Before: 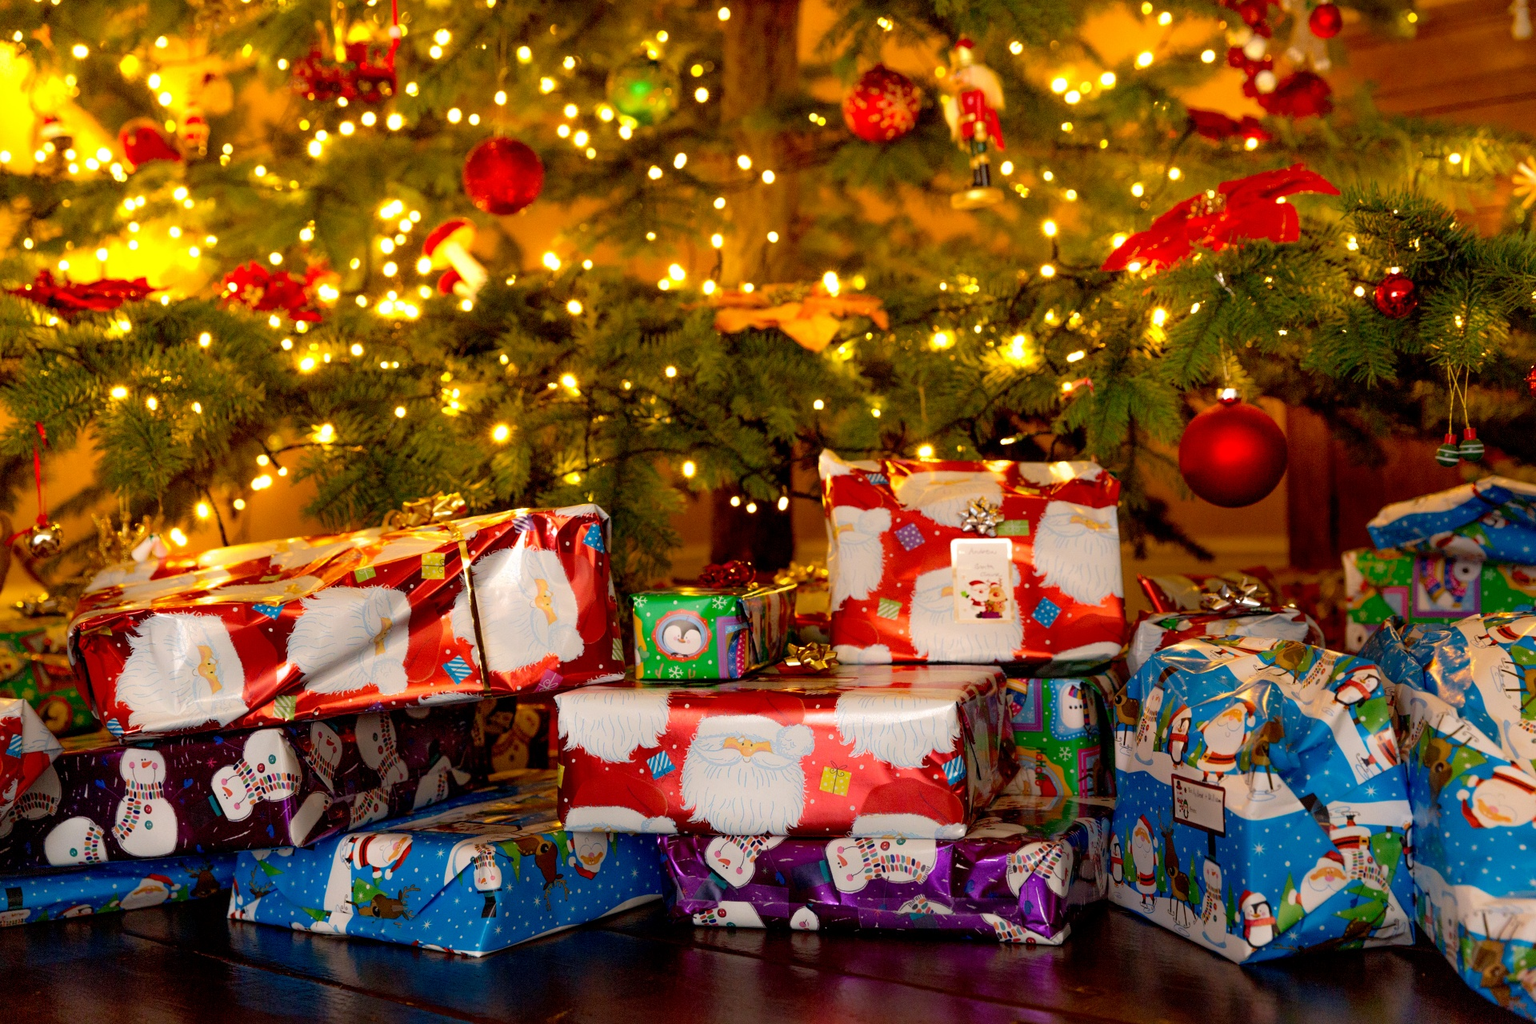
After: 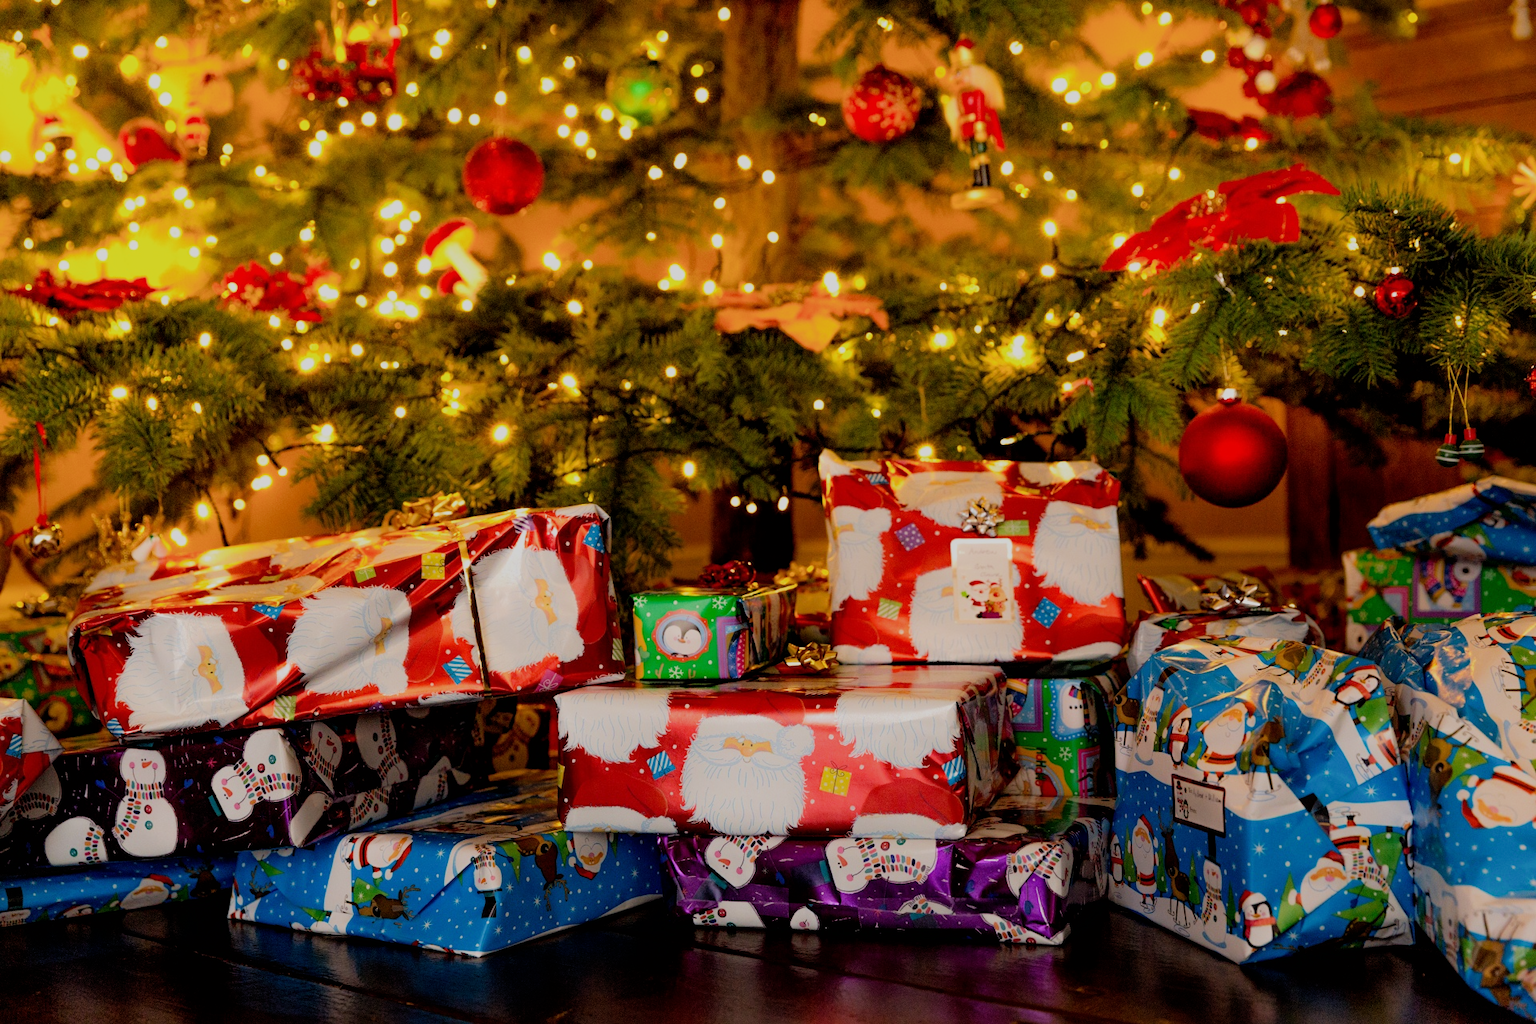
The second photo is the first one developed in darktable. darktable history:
filmic rgb: black relative exposure -9.29 EV, white relative exposure 6.81 EV, hardness 3.08, contrast 1.055, iterations of high-quality reconstruction 0
